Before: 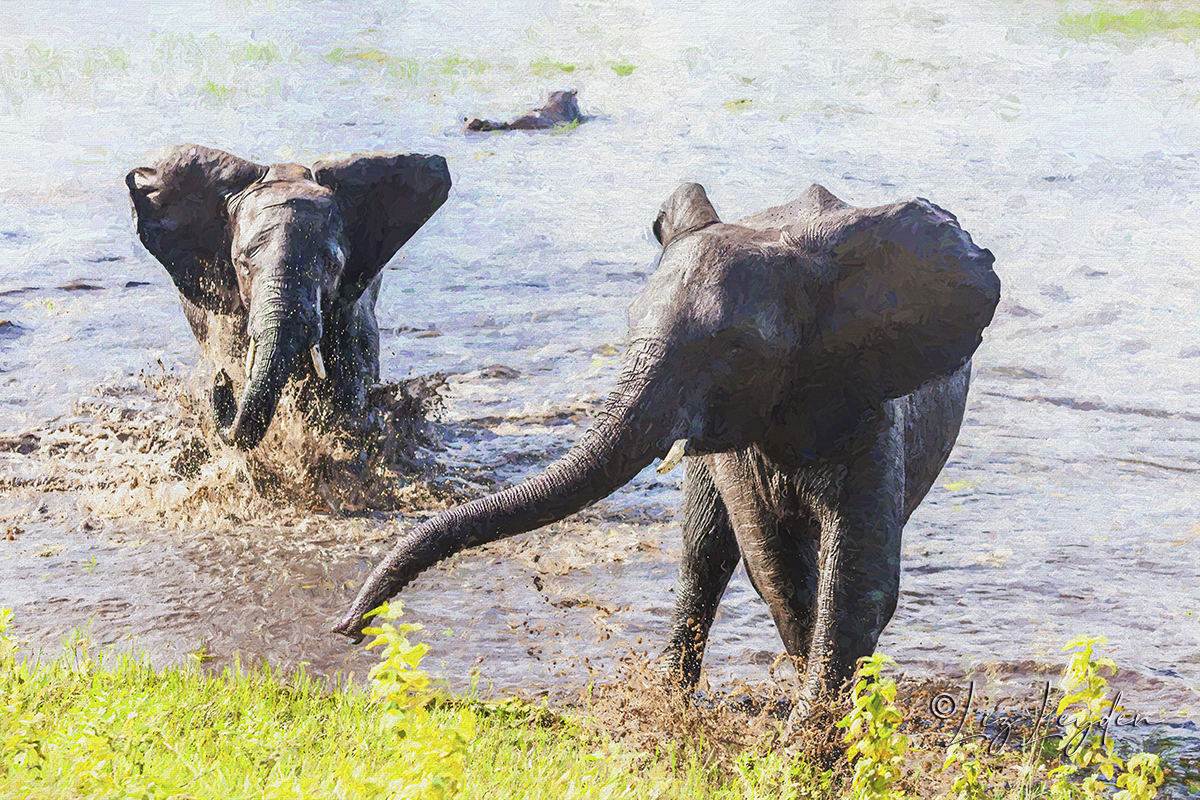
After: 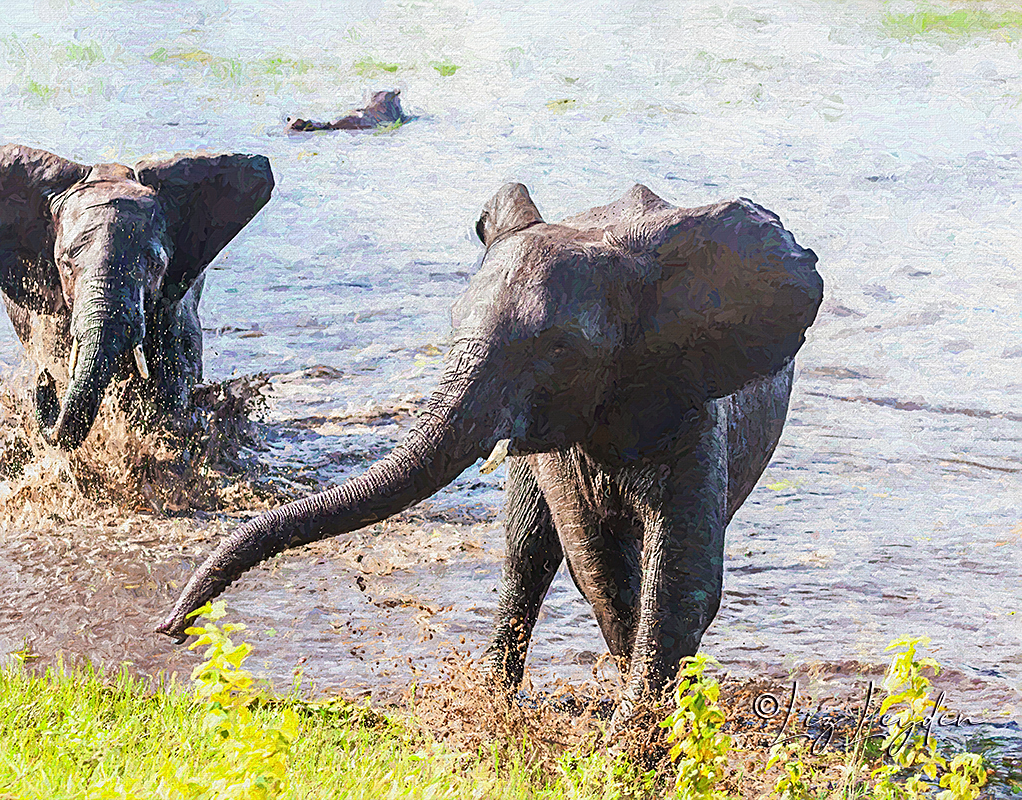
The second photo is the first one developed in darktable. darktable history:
exposure: exposure 0.02 EV, compensate highlight preservation false
sharpen: on, module defaults
crop and rotate: left 14.811%
